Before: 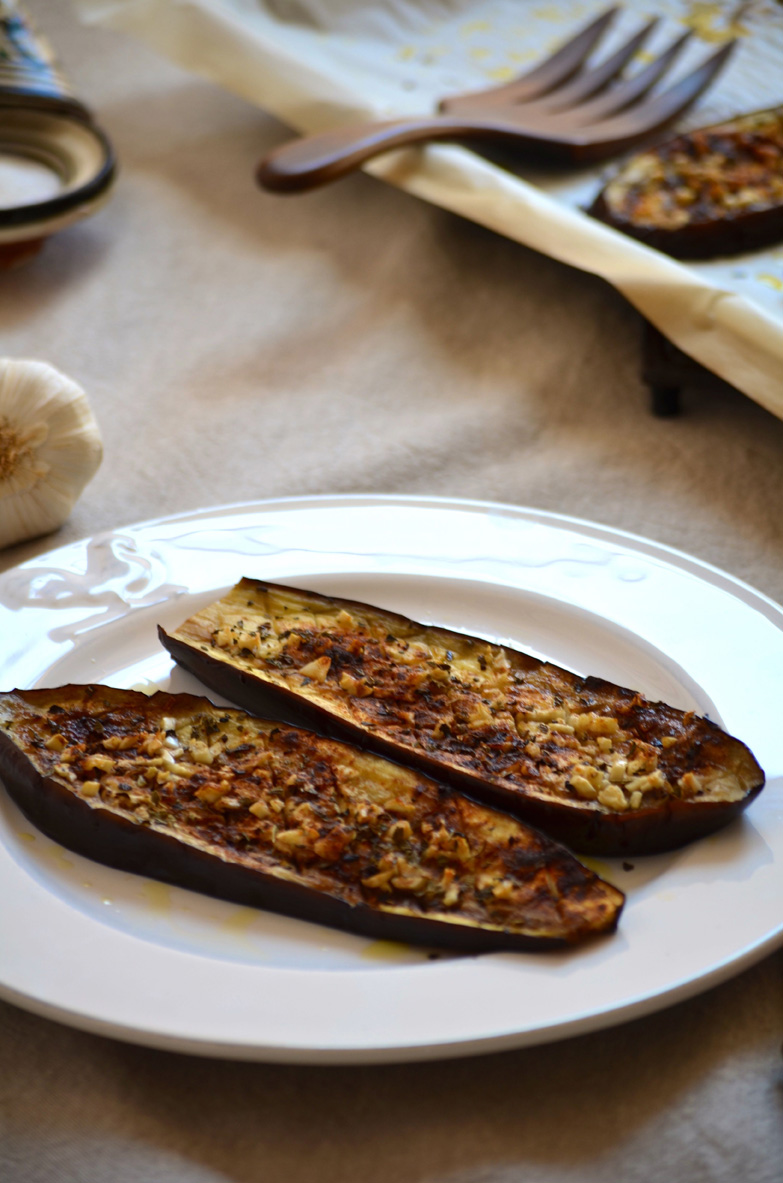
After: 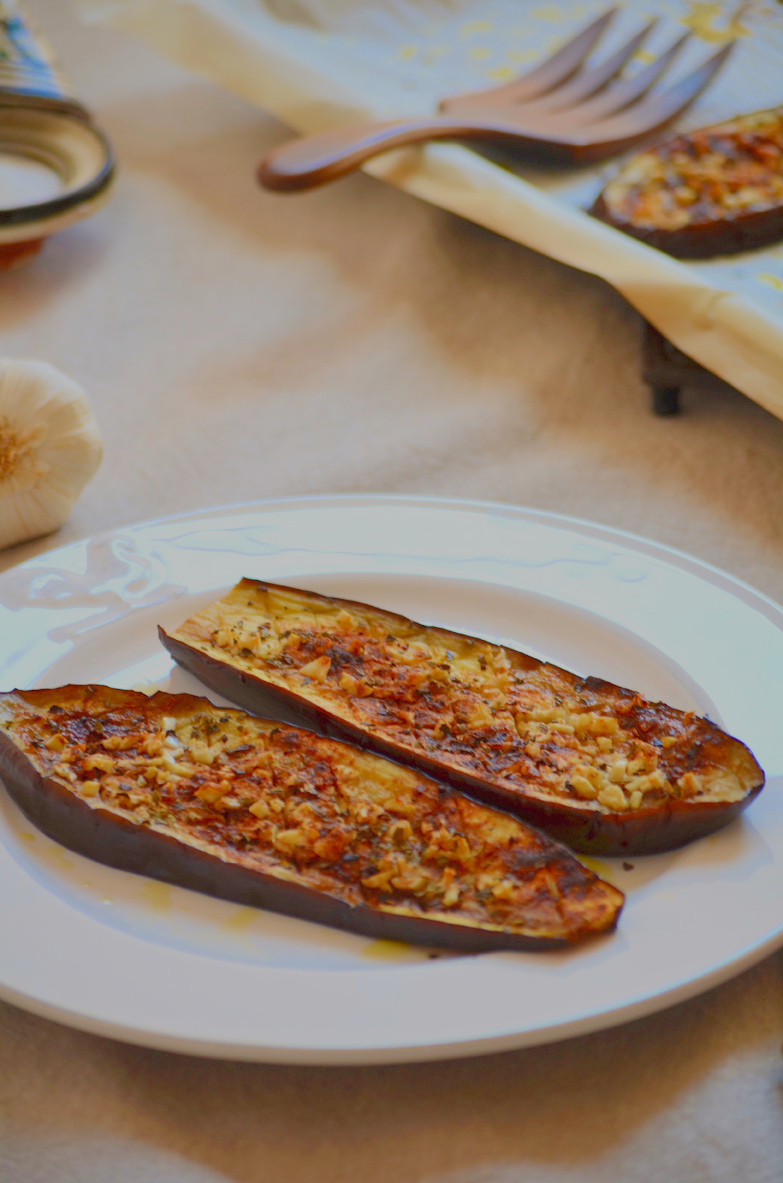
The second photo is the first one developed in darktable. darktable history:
levels: levels [0, 0.435, 0.917]
filmic rgb: black relative exposure -14 EV, white relative exposure 8 EV, threshold 3 EV, hardness 3.74, latitude 50%, contrast 0.5, color science v5 (2021), contrast in shadows safe, contrast in highlights safe, enable highlight reconstruction true
